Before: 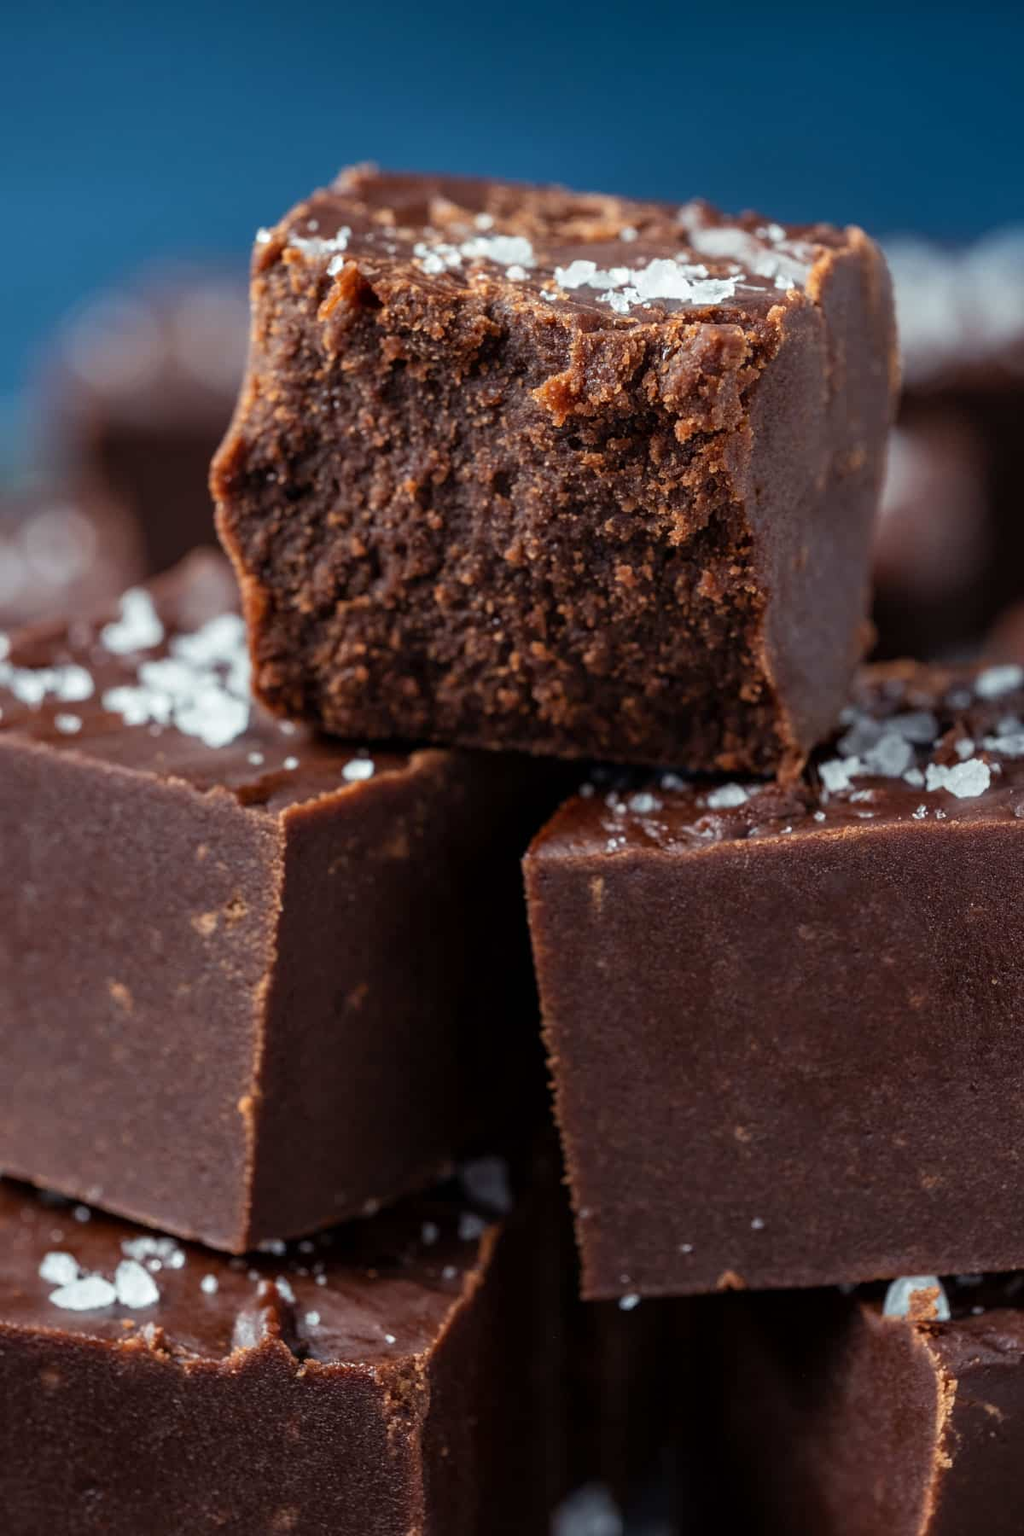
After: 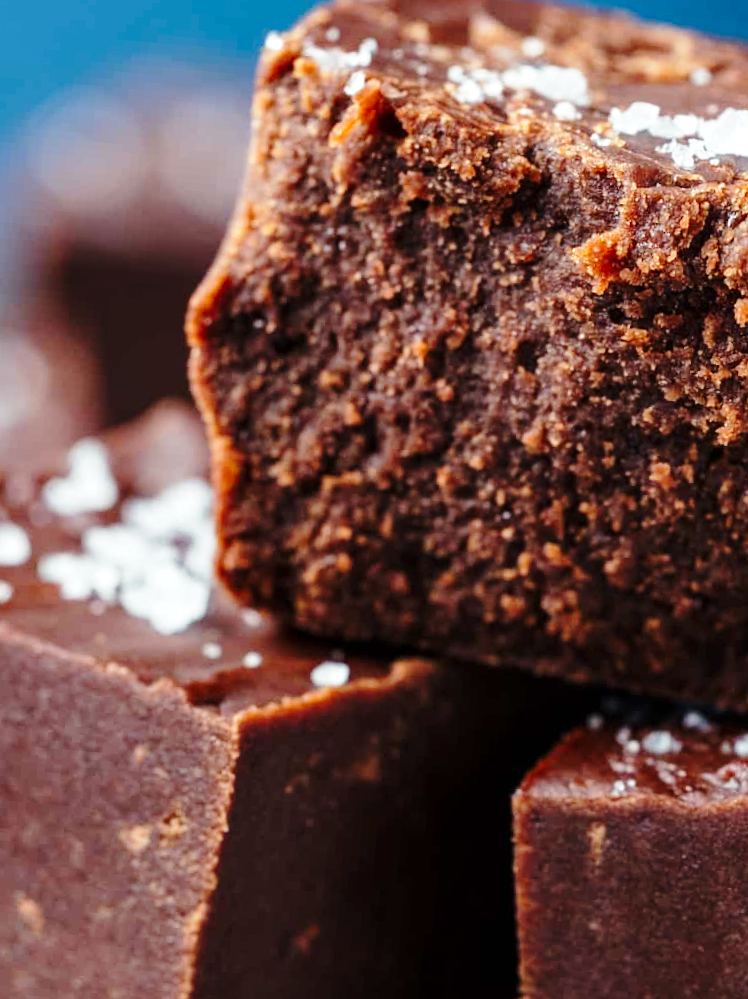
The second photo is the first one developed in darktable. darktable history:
shadows and highlights: shadows 10, white point adjustment 1, highlights -40
crop and rotate: angle -4.99°, left 2.122%, top 6.945%, right 27.566%, bottom 30.519%
exposure: compensate highlight preservation false
base curve: curves: ch0 [(0, 0) (0.028, 0.03) (0.121, 0.232) (0.46, 0.748) (0.859, 0.968) (1, 1)], preserve colors none
